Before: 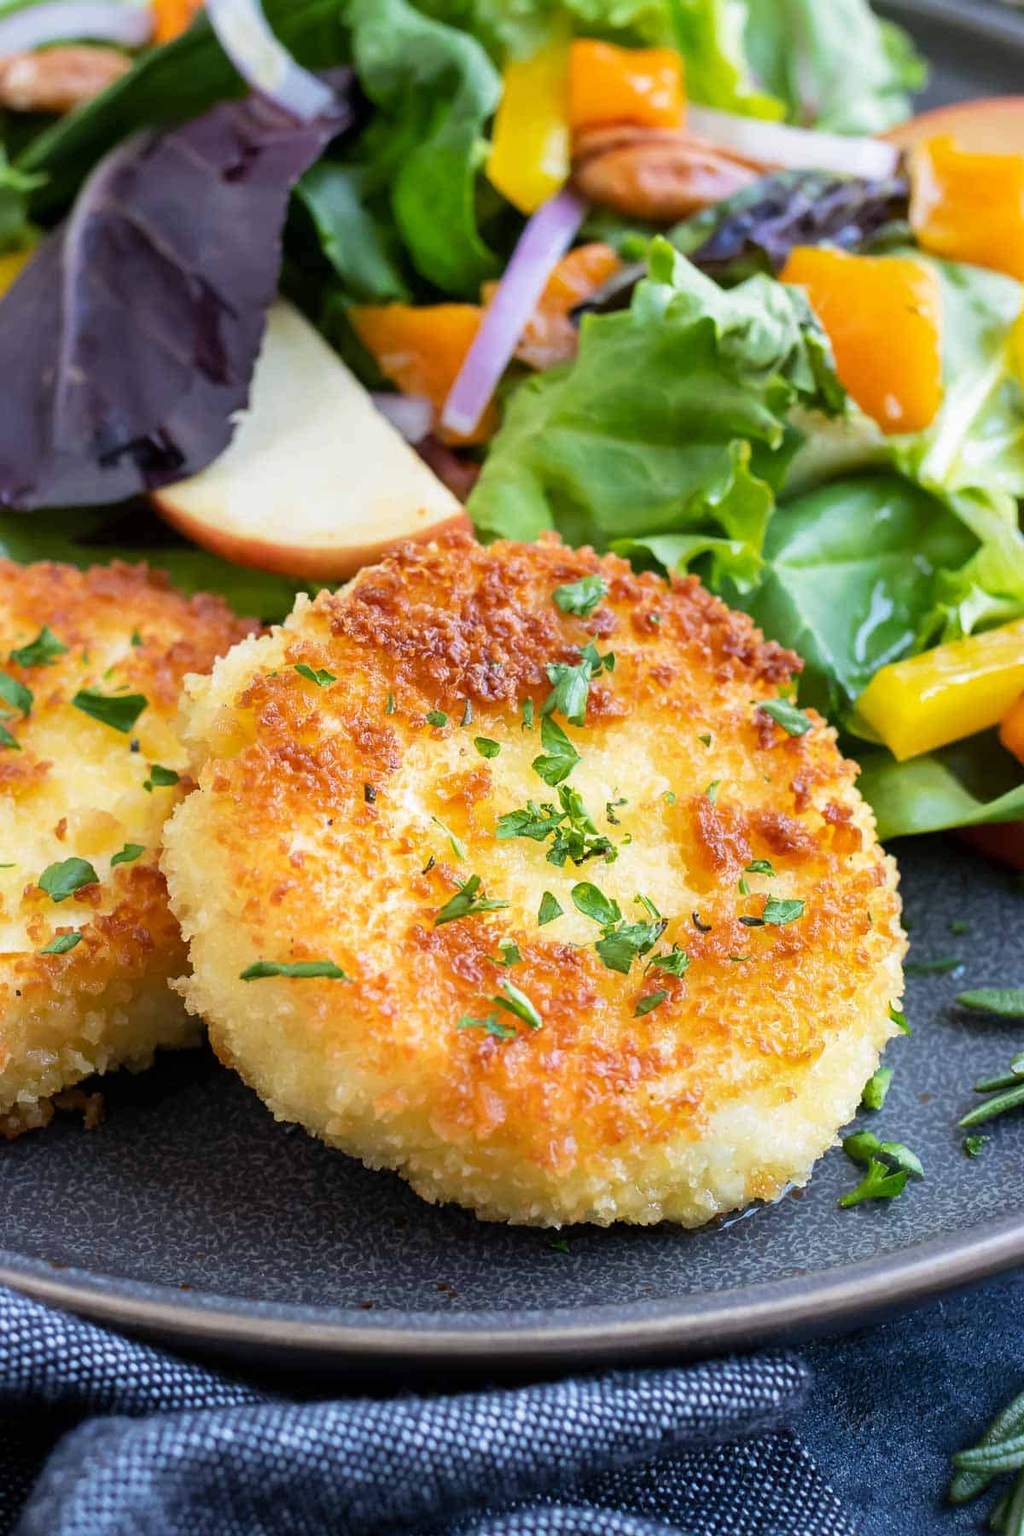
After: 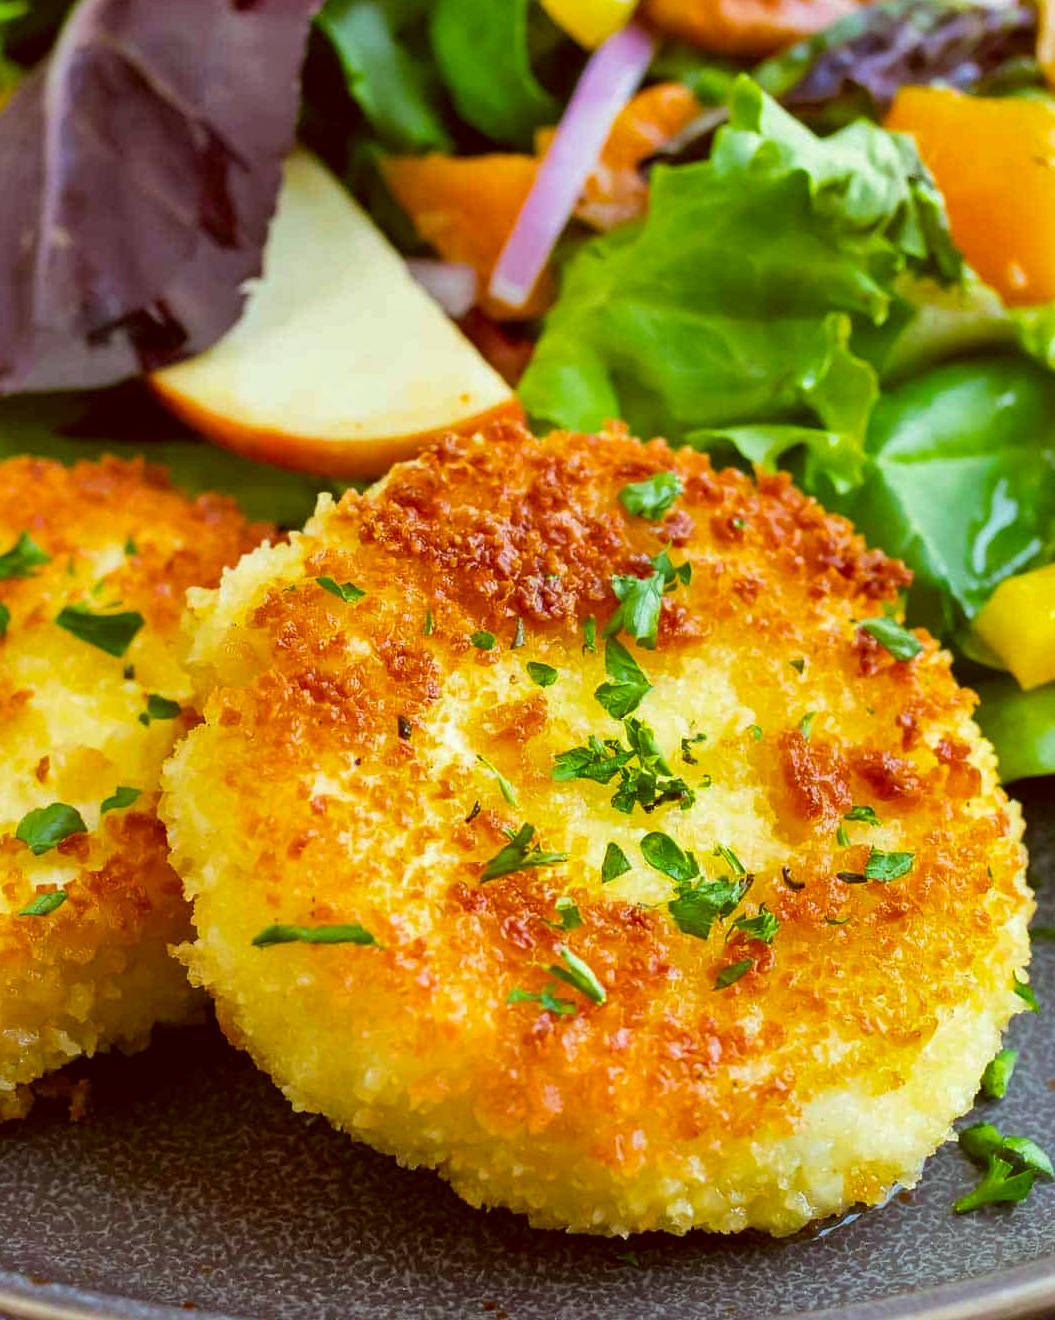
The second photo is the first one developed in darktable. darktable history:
crop and rotate: left 2.462%, top 11.227%, right 9.597%, bottom 15.414%
color correction: highlights a* -6.25, highlights b* 9.42, shadows a* 10.43, shadows b* 23.41
shadows and highlights: low approximation 0.01, soften with gaussian
color balance rgb: perceptual saturation grading › global saturation 25.645%, global vibrance 20%
